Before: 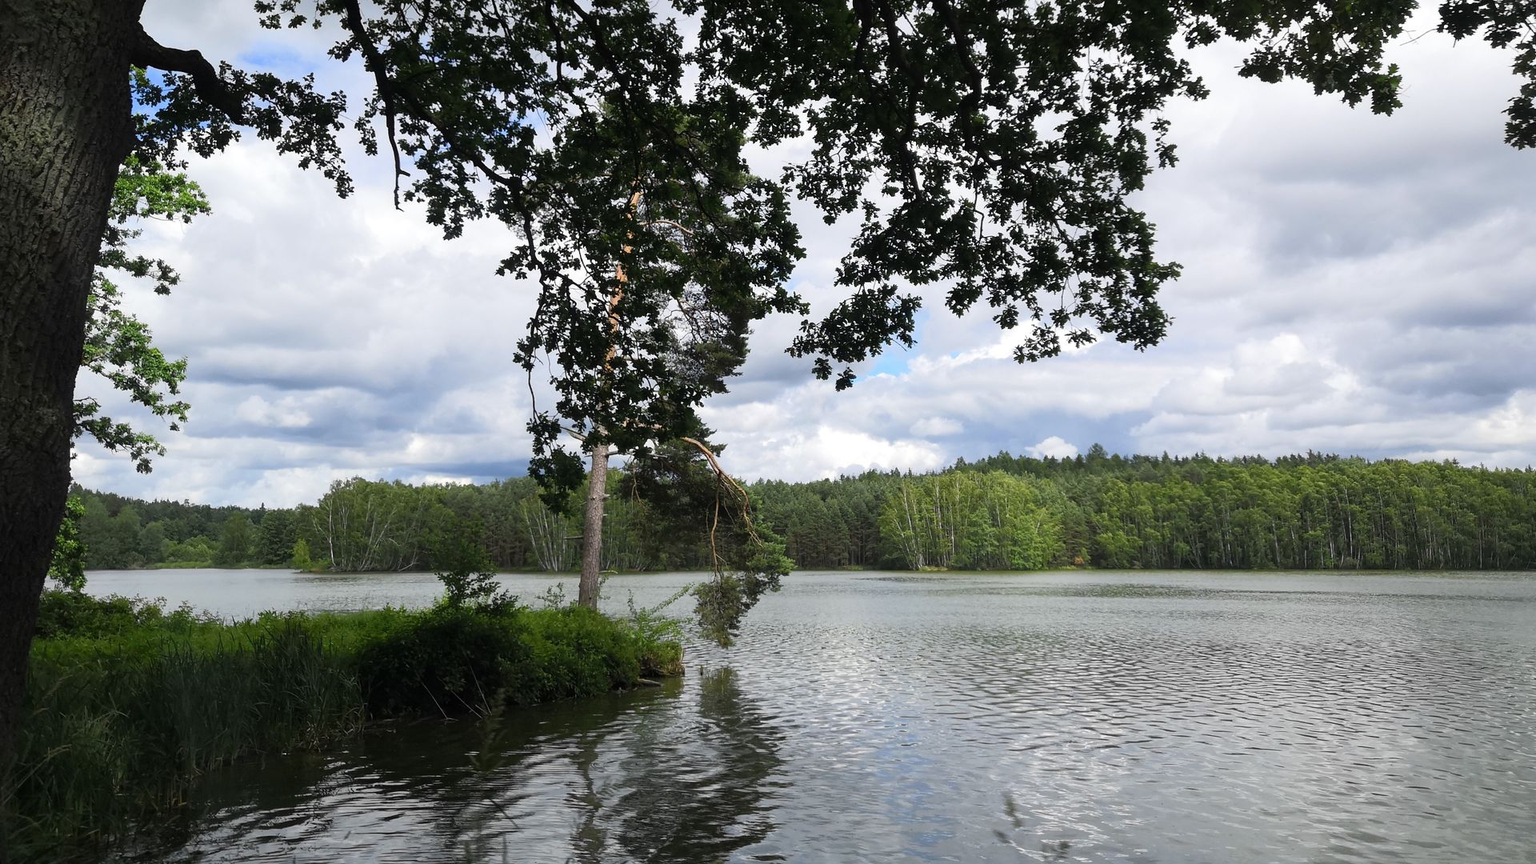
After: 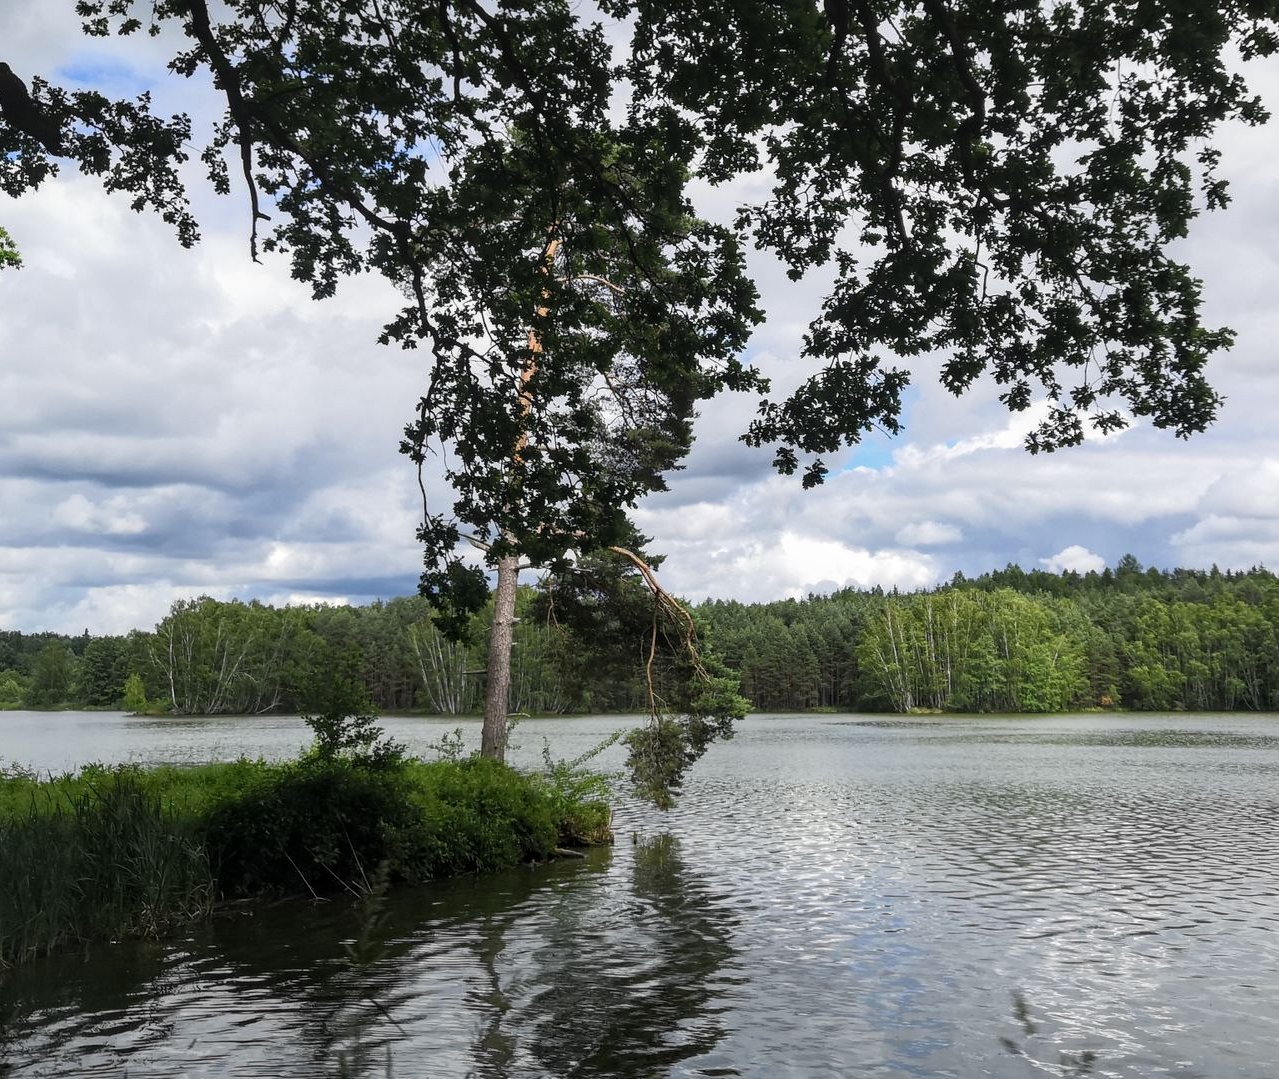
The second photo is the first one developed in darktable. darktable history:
crop and rotate: left 12.648%, right 20.685%
local contrast: on, module defaults
